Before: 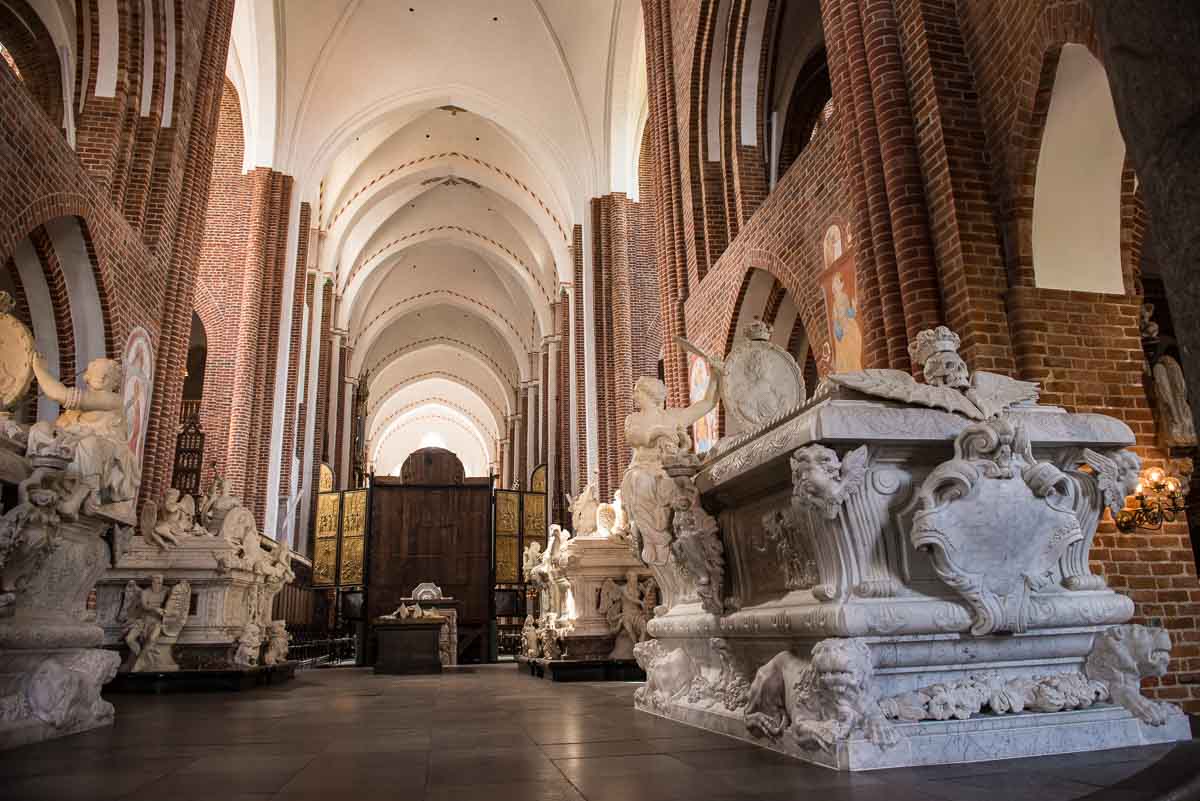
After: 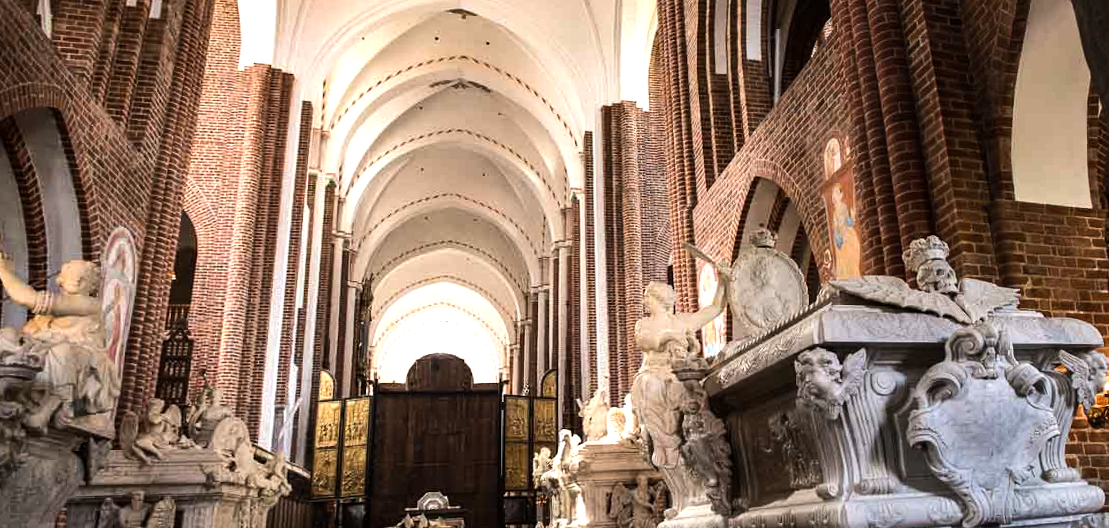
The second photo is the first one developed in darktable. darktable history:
crop: left 2.737%, top 7.287%, right 3.421%, bottom 20.179%
rotate and perspective: rotation -0.013°, lens shift (vertical) -0.027, lens shift (horizontal) 0.178, crop left 0.016, crop right 0.989, crop top 0.082, crop bottom 0.918
tone equalizer: -8 EV -0.75 EV, -7 EV -0.7 EV, -6 EV -0.6 EV, -5 EV -0.4 EV, -3 EV 0.4 EV, -2 EV 0.6 EV, -1 EV 0.7 EV, +0 EV 0.75 EV, edges refinement/feathering 500, mask exposure compensation -1.57 EV, preserve details no
